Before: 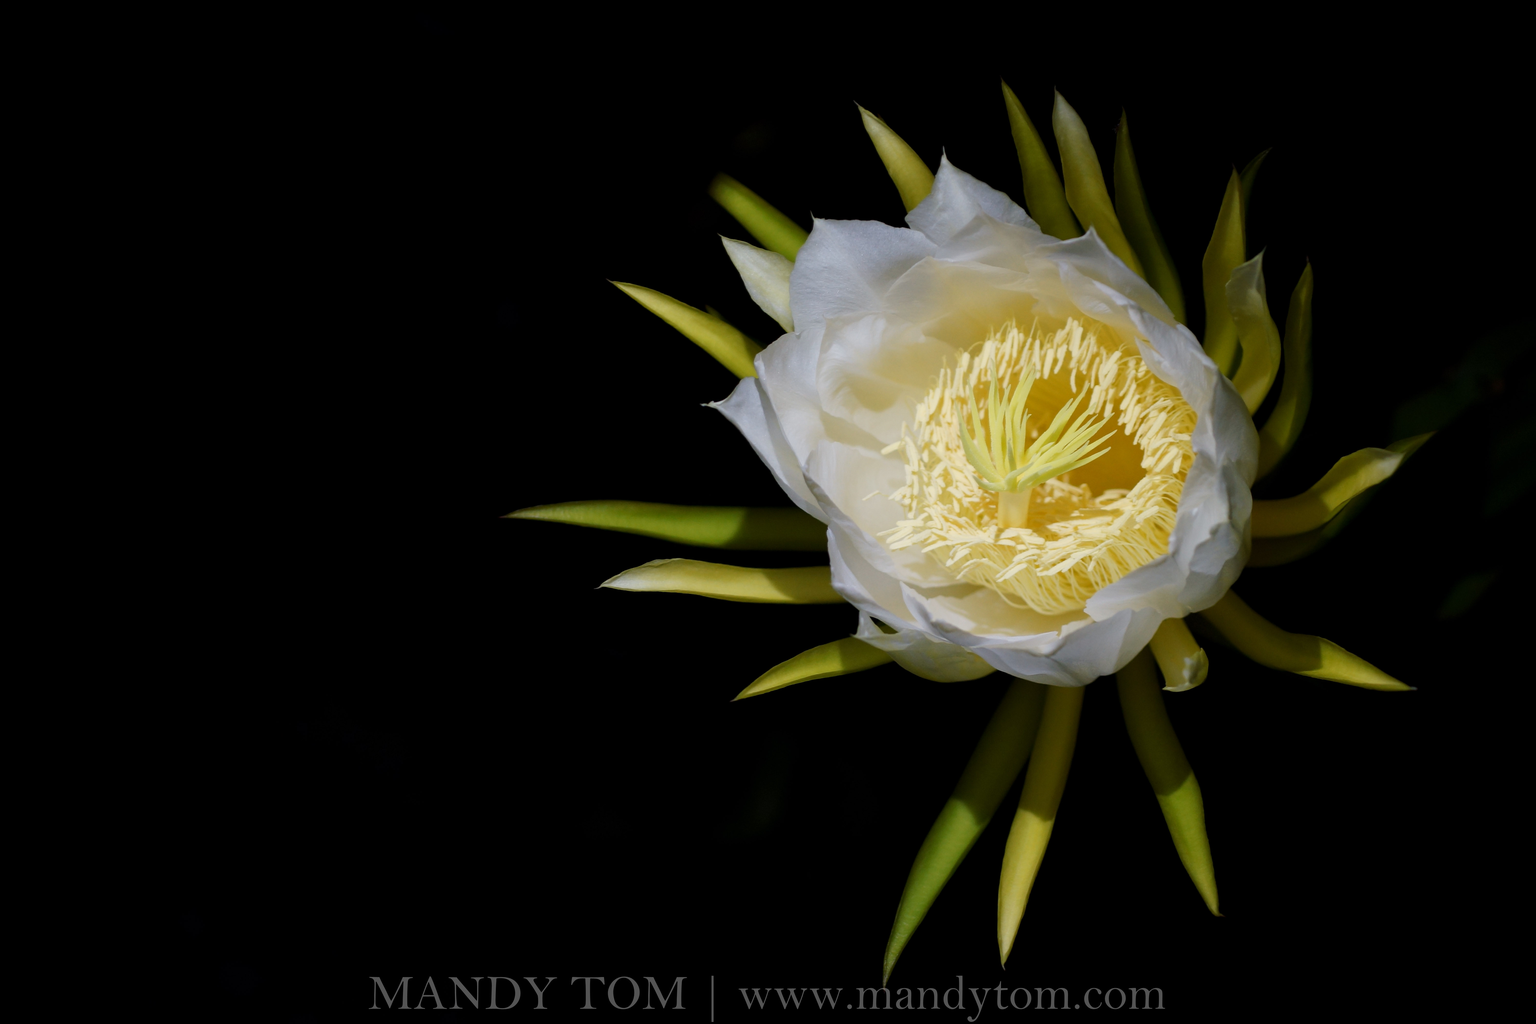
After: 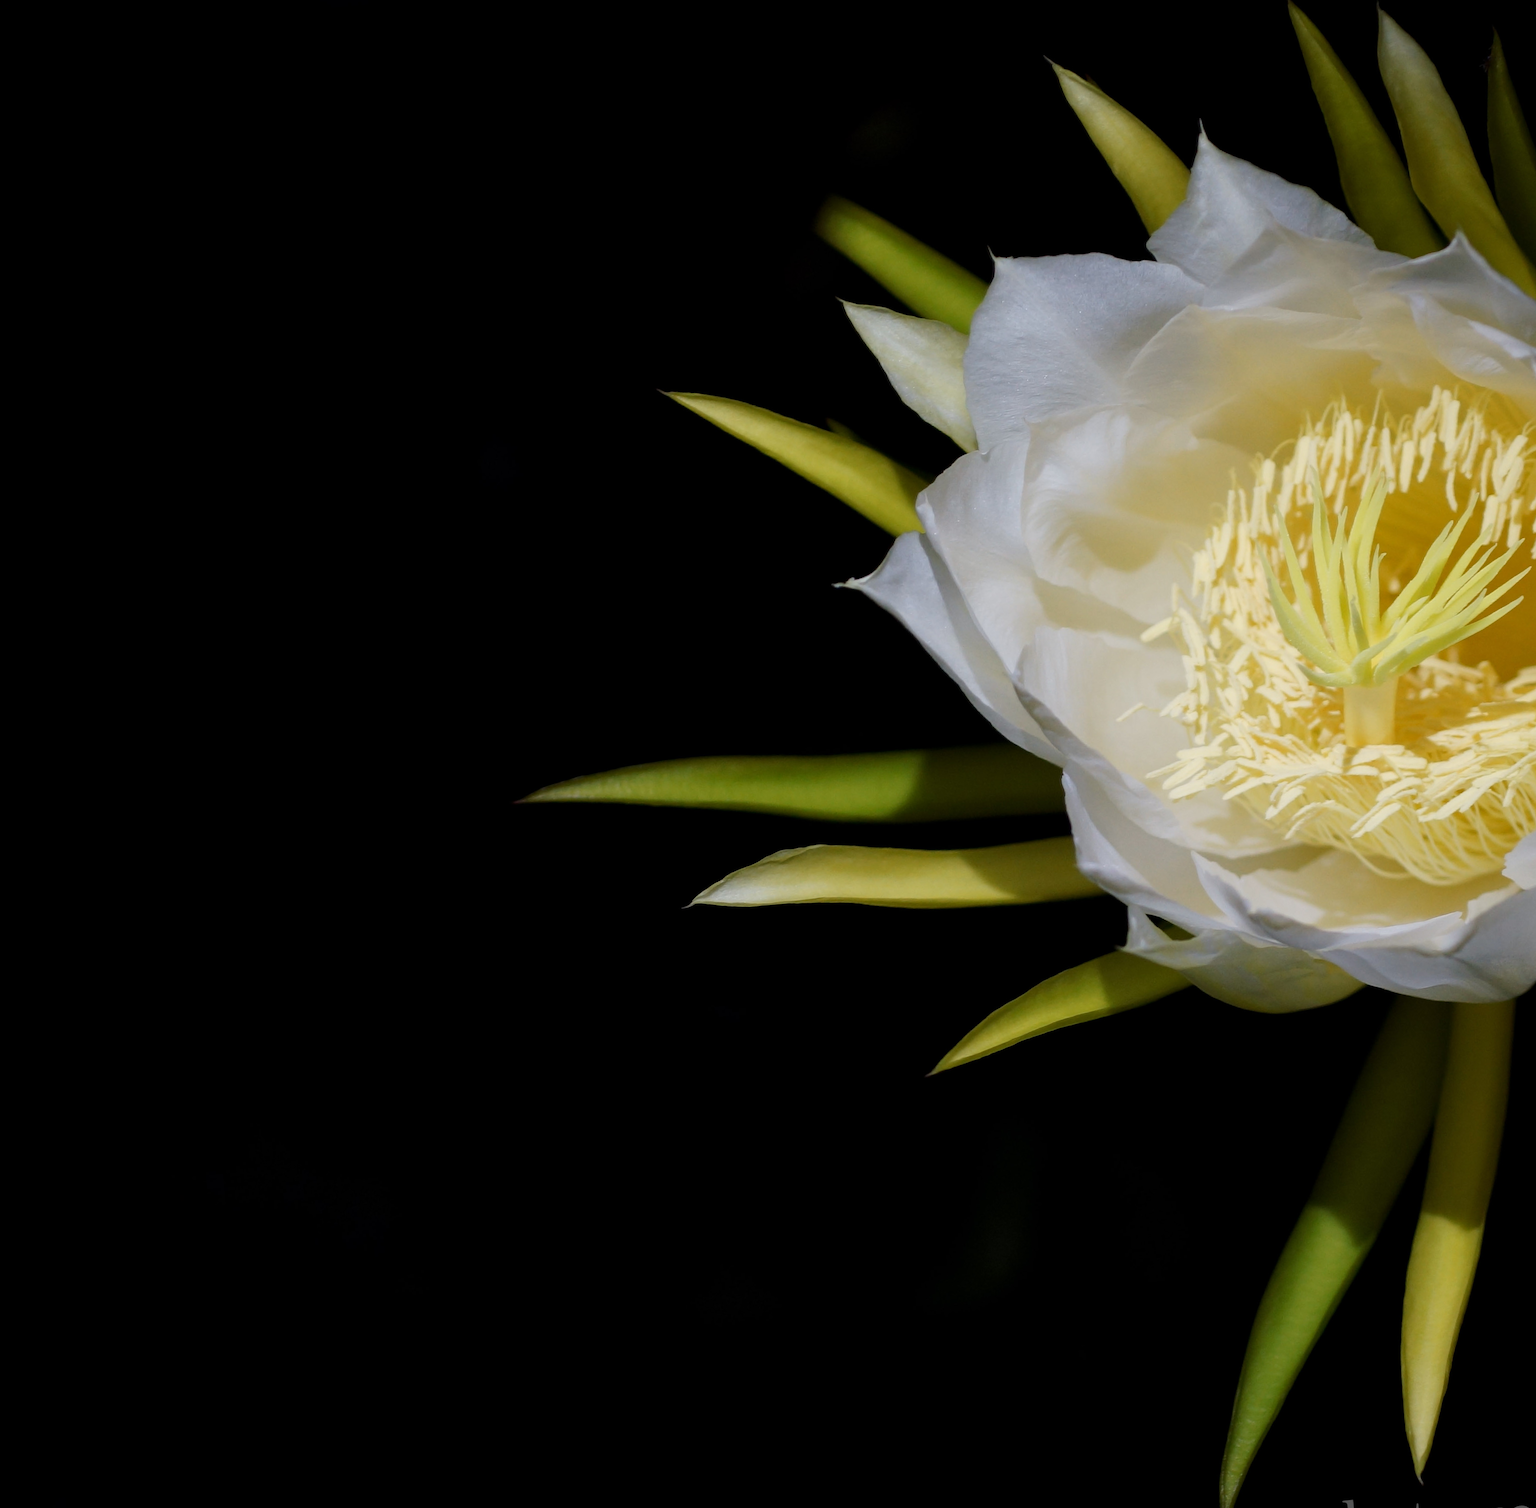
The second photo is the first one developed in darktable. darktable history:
crop: left 10.644%, right 26.528%
rotate and perspective: rotation -5°, crop left 0.05, crop right 0.952, crop top 0.11, crop bottom 0.89
